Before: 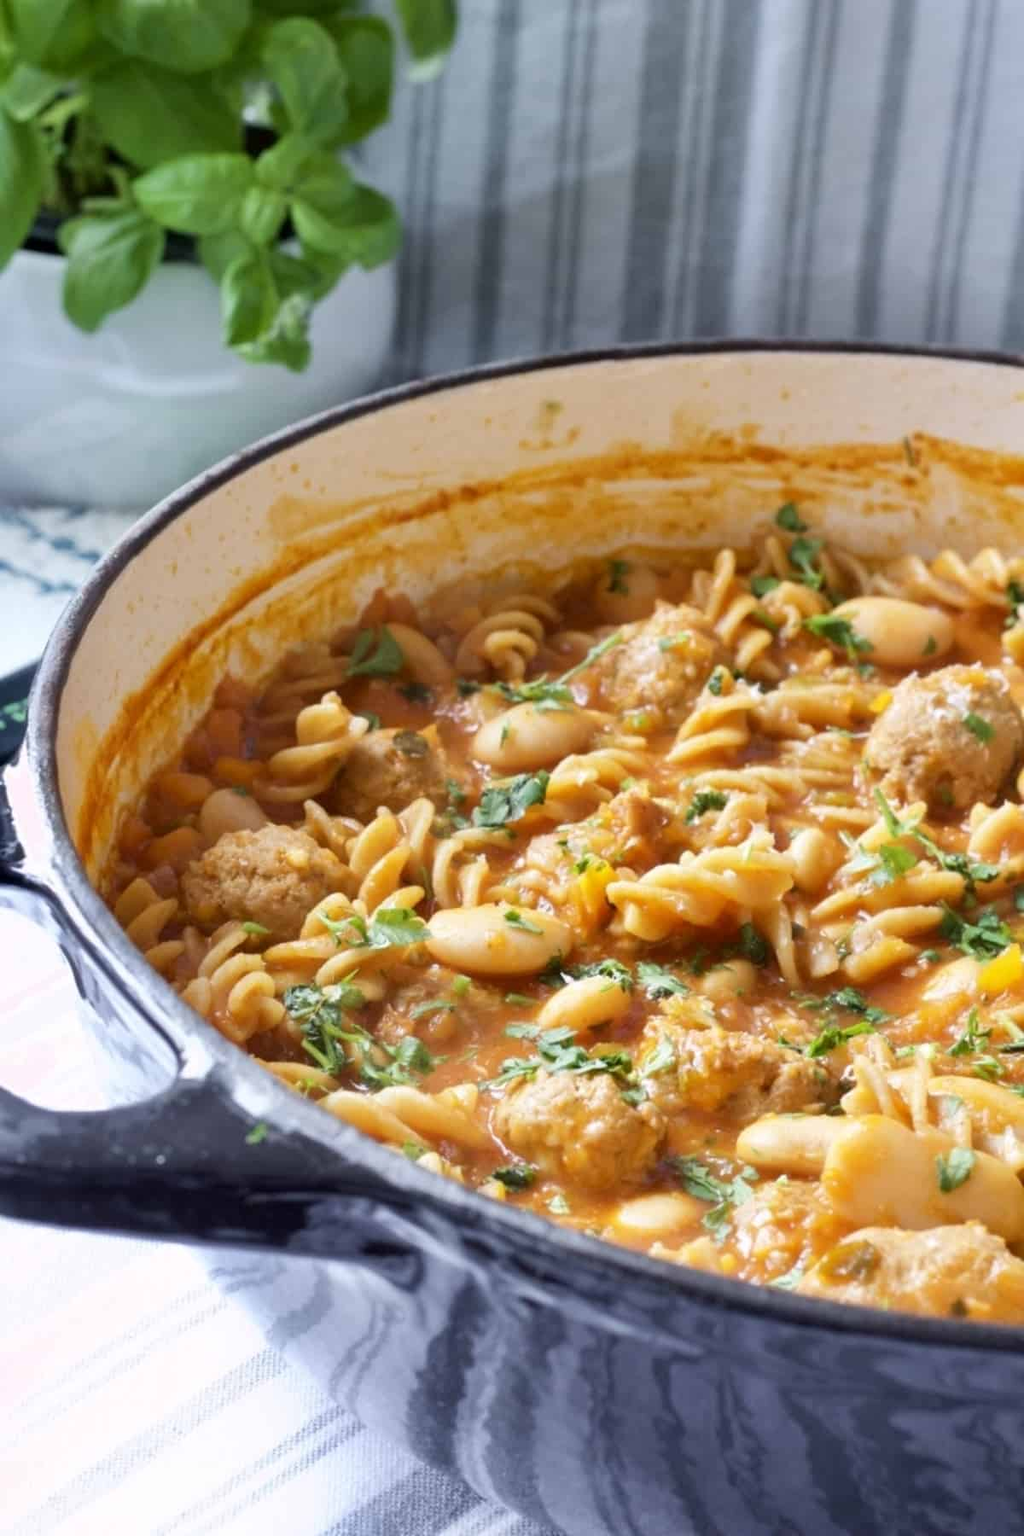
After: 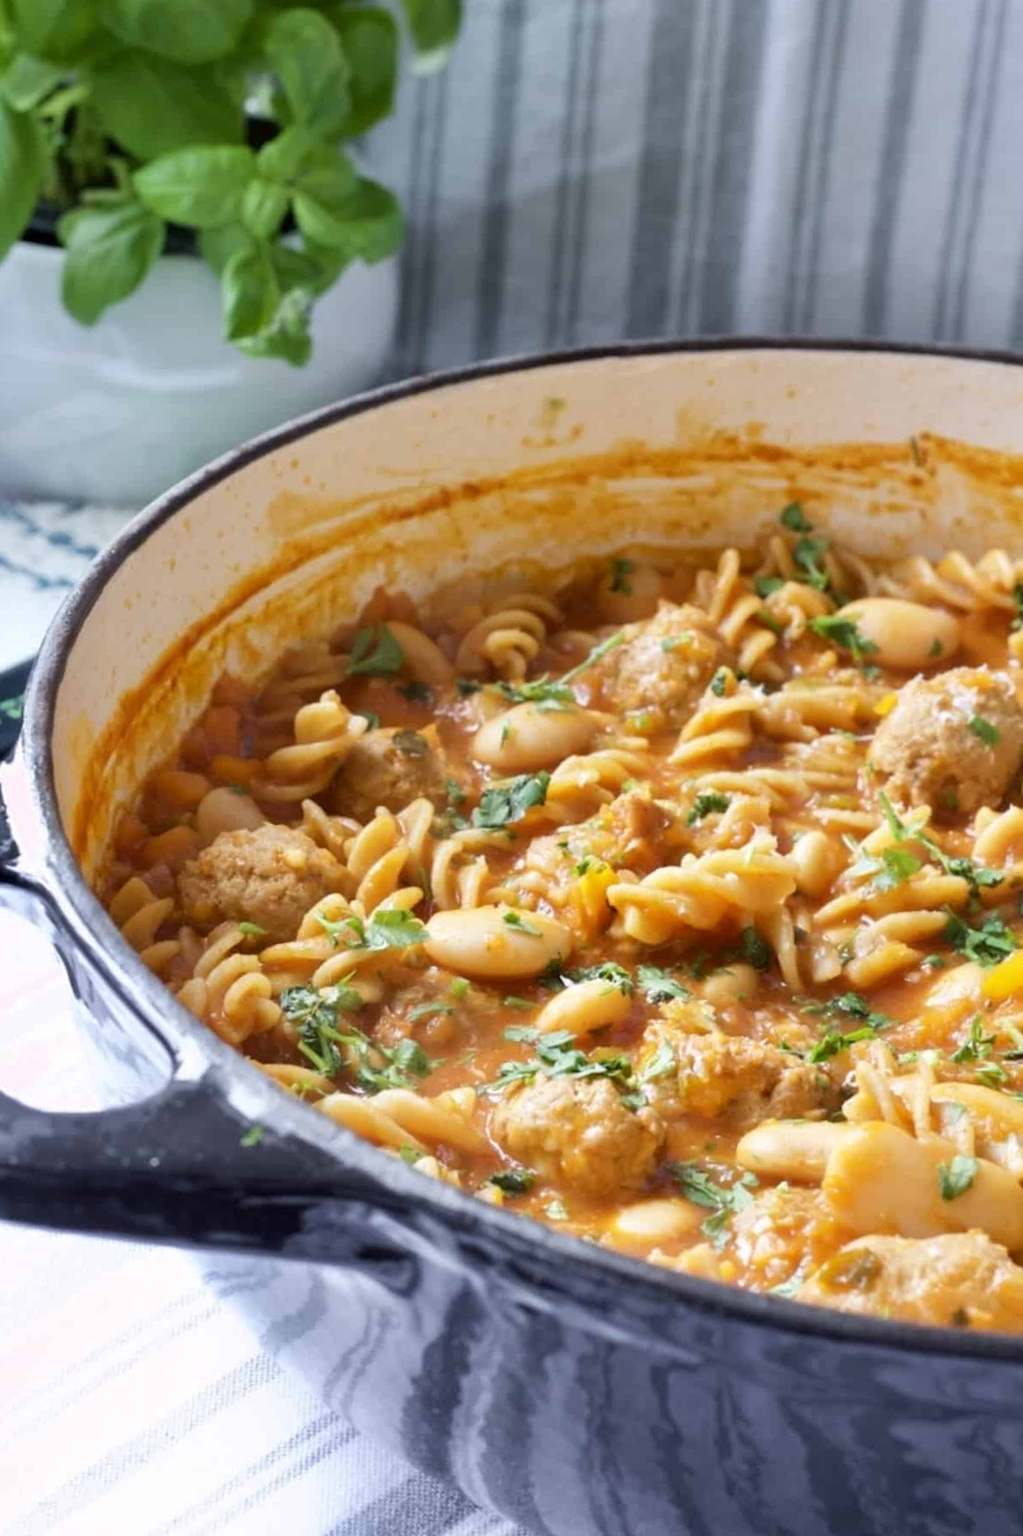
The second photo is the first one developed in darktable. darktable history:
crop and rotate: angle -0.387°
